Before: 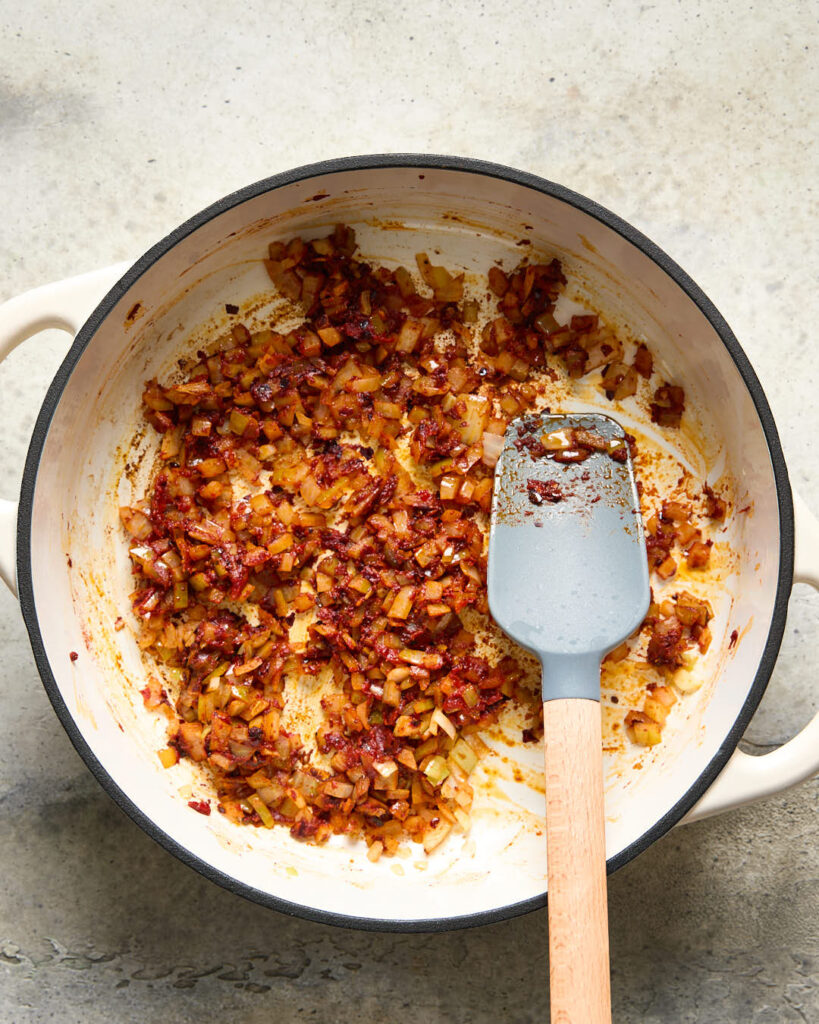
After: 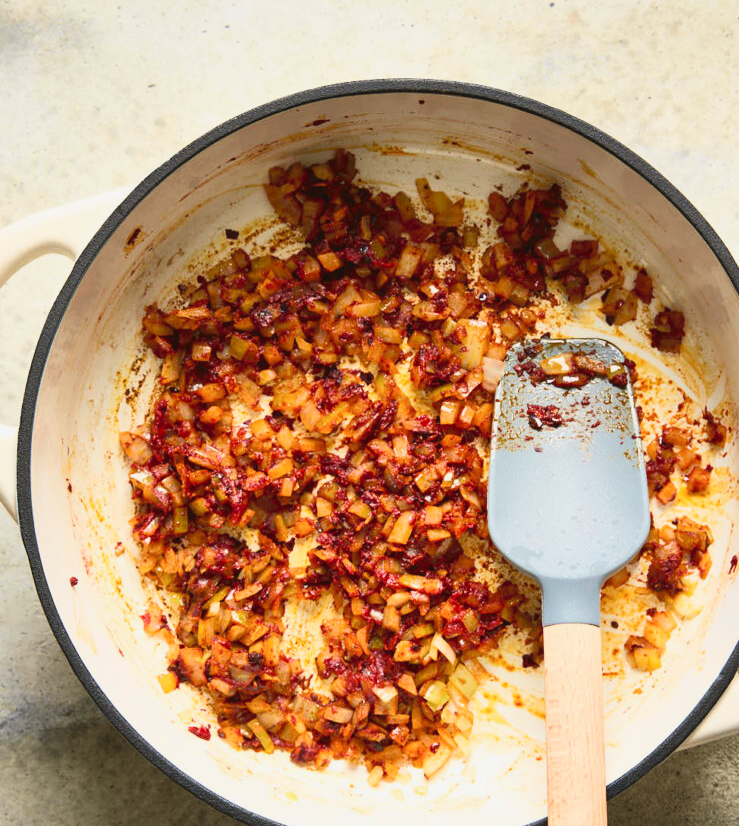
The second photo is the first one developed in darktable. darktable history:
tone curve: curves: ch0 [(0, 0.038) (0.193, 0.212) (0.461, 0.502) (0.634, 0.709) (0.852, 0.89) (1, 0.967)]; ch1 [(0, 0) (0.35, 0.356) (0.45, 0.453) (0.504, 0.503) (0.532, 0.524) (0.558, 0.555) (0.735, 0.762) (1, 1)]; ch2 [(0, 0) (0.281, 0.266) (0.456, 0.469) (0.5, 0.5) (0.533, 0.545) (0.606, 0.598) (0.646, 0.654) (1, 1)], color space Lab, independent channels, preserve colors none
crop: top 7.42%, right 9.709%, bottom 11.901%
velvia: on, module defaults
